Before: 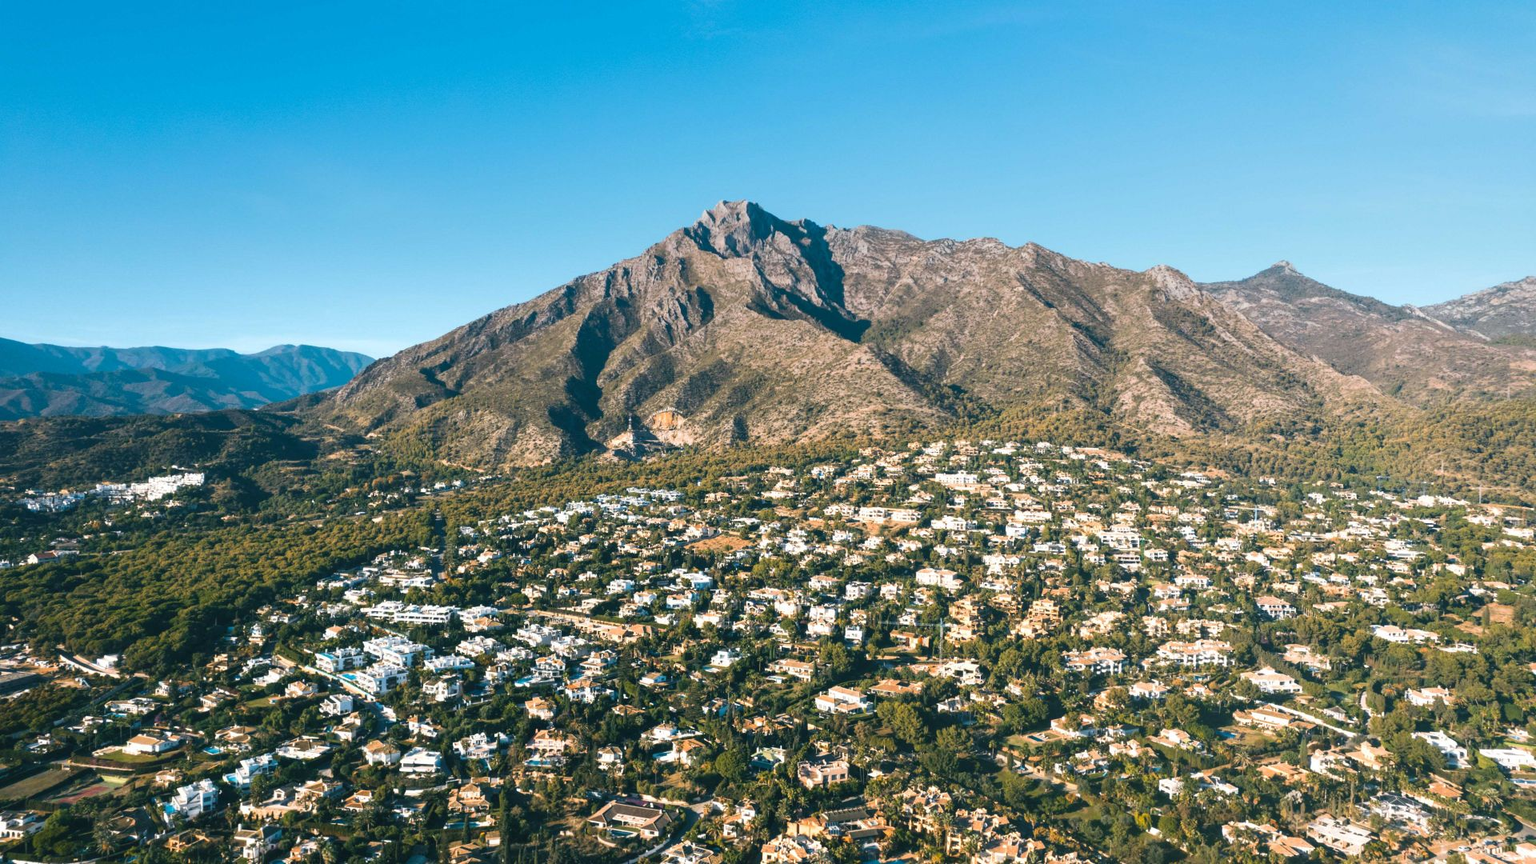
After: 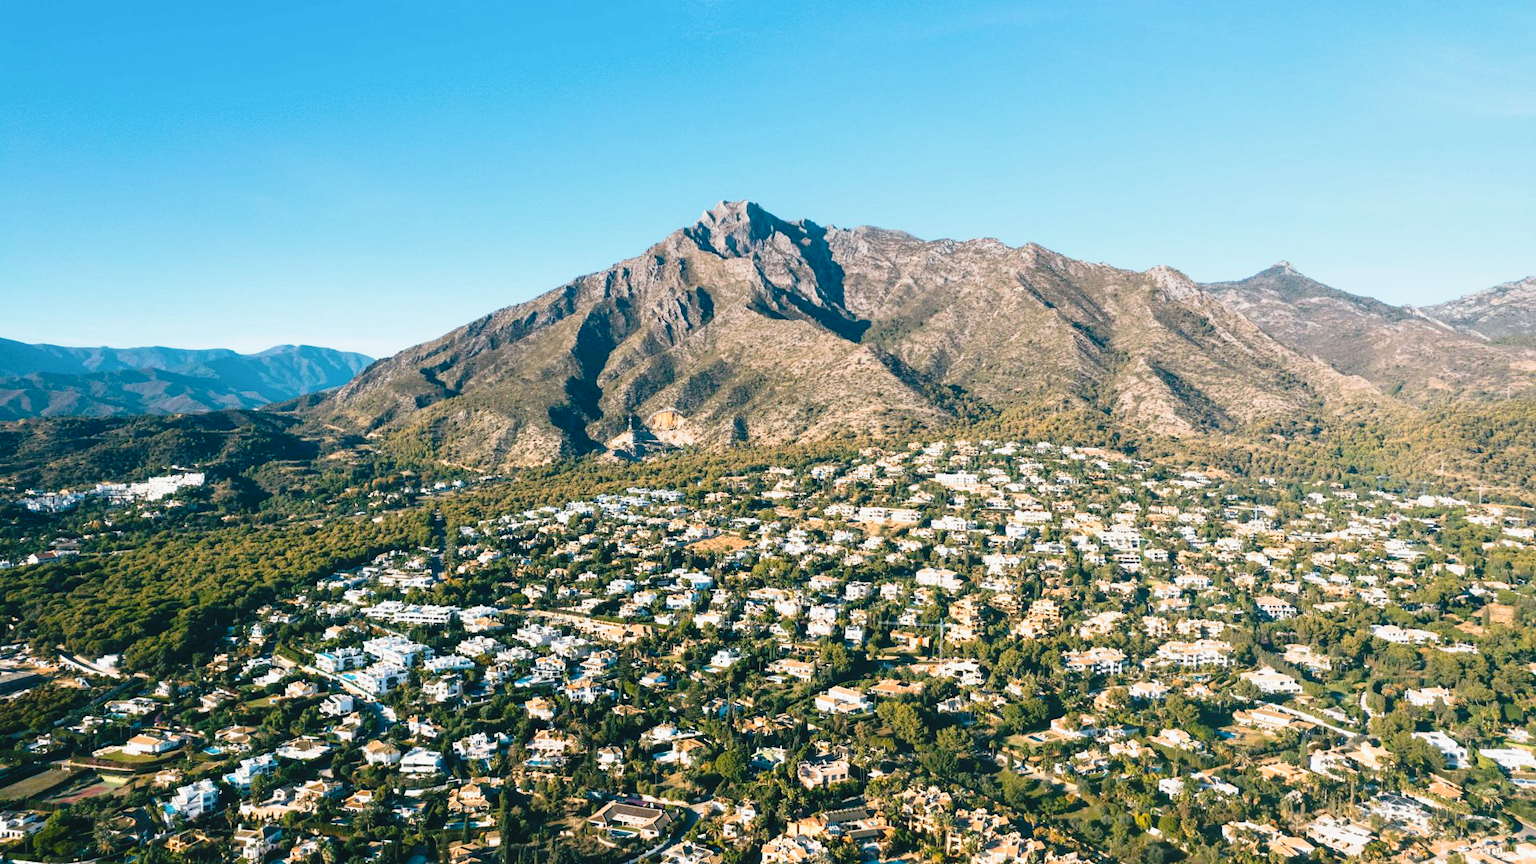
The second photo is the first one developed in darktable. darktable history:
tone curve: curves: ch0 [(0, 0.021) (0.049, 0.044) (0.157, 0.131) (0.359, 0.419) (0.469, 0.544) (0.634, 0.722) (0.839, 0.909) (0.998, 0.978)]; ch1 [(0, 0) (0.437, 0.408) (0.472, 0.47) (0.502, 0.503) (0.527, 0.53) (0.564, 0.573) (0.614, 0.654) (0.669, 0.748) (0.859, 0.899) (1, 1)]; ch2 [(0, 0) (0.33, 0.301) (0.421, 0.443) (0.487, 0.504) (0.502, 0.509) (0.535, 0.537) (0.565, 0.595) (0.608, 0.667) (1, 1)], preserve colors none
